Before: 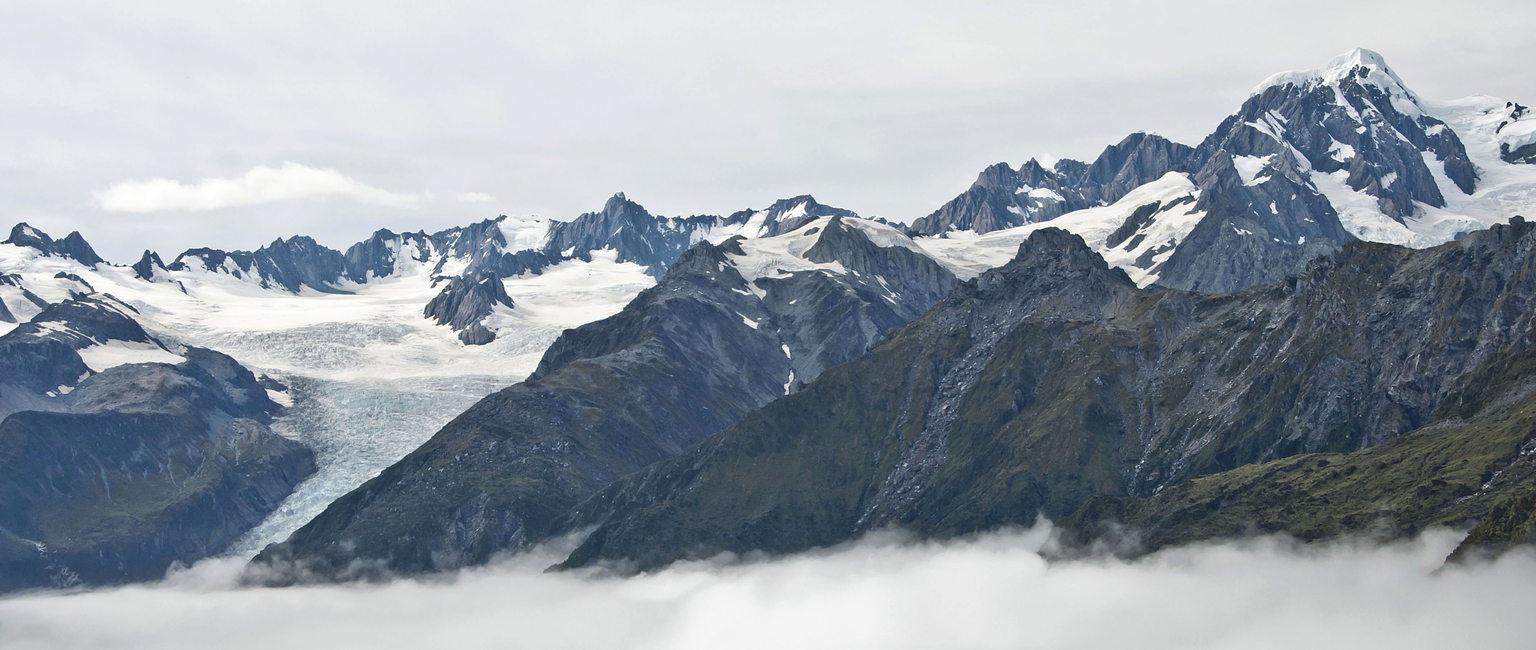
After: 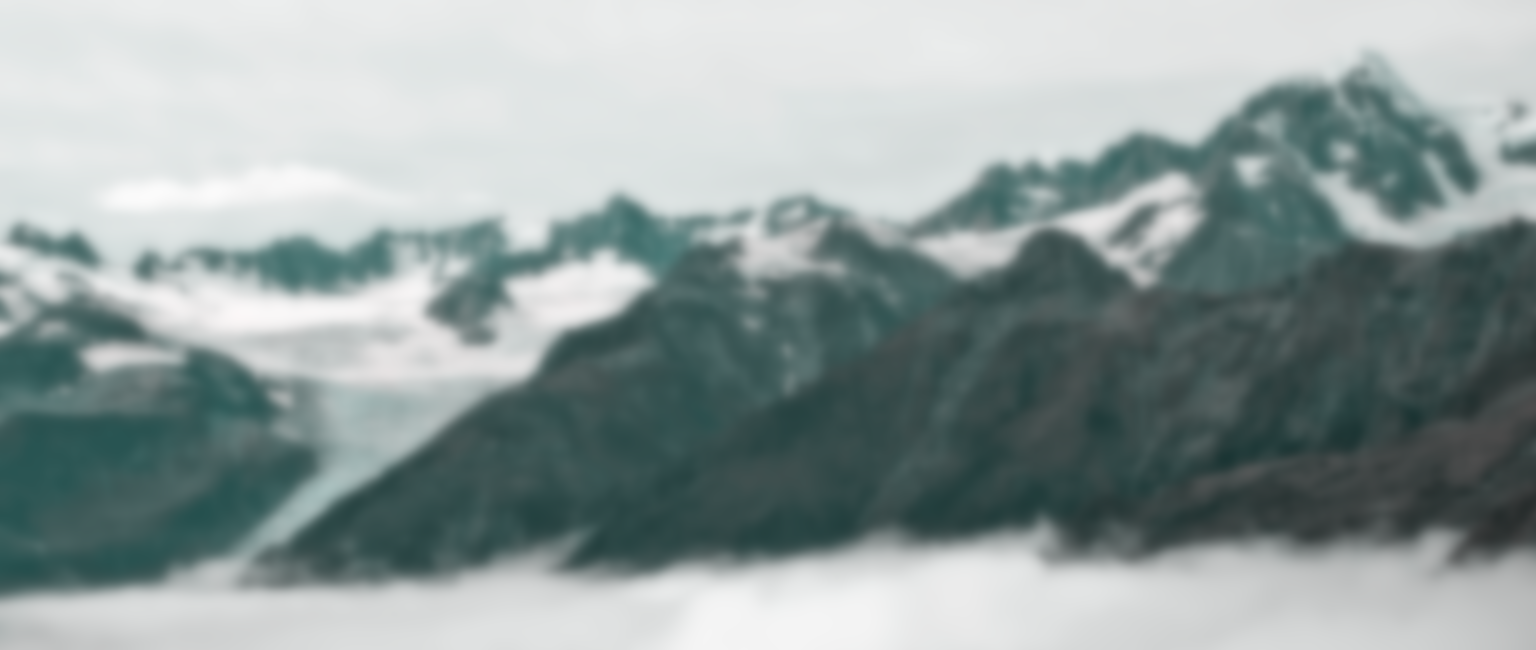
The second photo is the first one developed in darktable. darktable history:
color correction: saturation 0.8
lowpass: radius 16, unbound 0 | blend: blend mode color, opacity 100%; mask: uniform (no mask)
channel mixer: red [0, 0, 0, 1, 0, 0, 0], green [0 ×4, 0.8, 0.8, 0], blue [0 ×4, 0.2, 0.2, 0]
